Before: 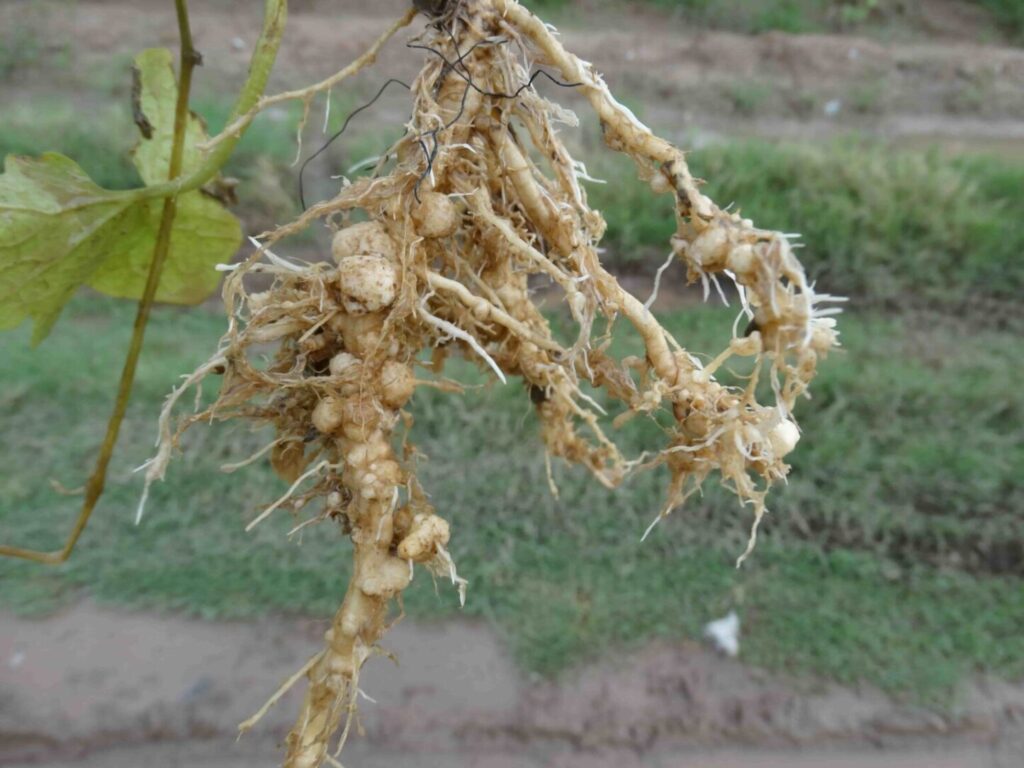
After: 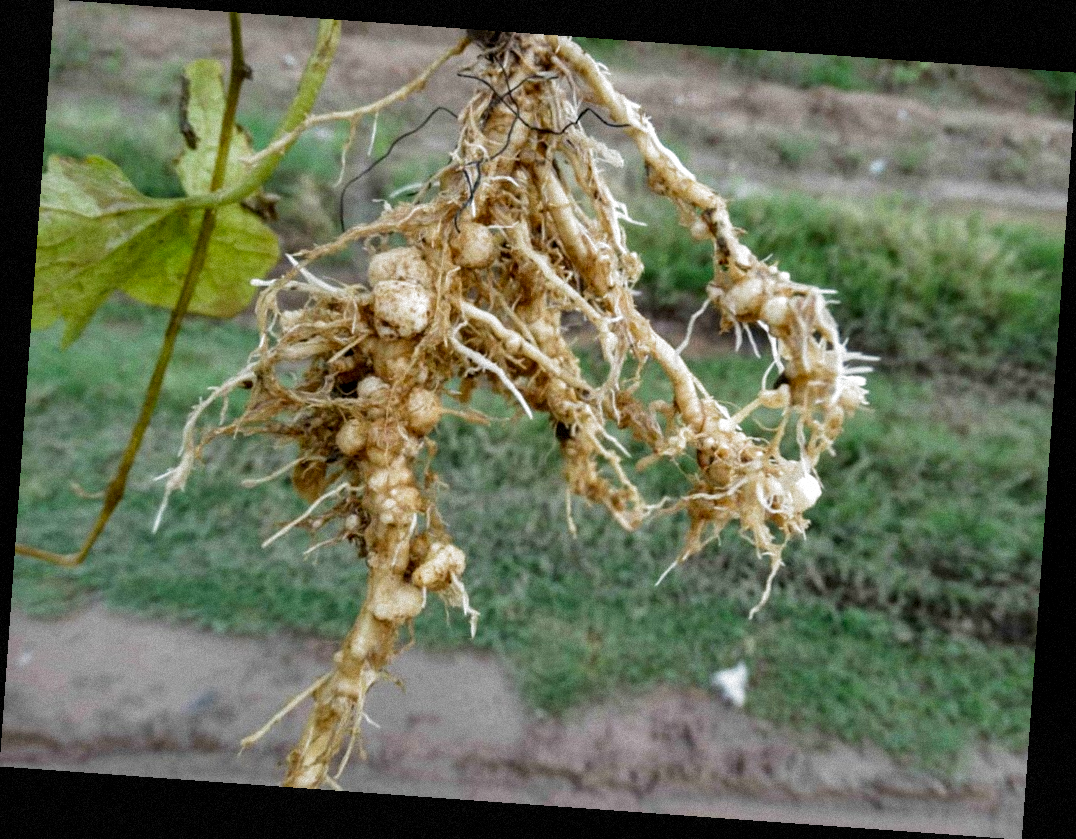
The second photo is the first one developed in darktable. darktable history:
rotate and perspective: rotation 4.1°, automatic cropping off
local contrast: on, module defaults
exposure: black level correction 0, compensate exposure bias true, compensate highlight preservation false
grain: mid-tones bias 0%
filmic rgb: black relative exposure -8.2 EV, white relative exposure 2.2 EV, threshold 3 EV, hardness 7.11, latitude 75%, contrast 1.325, highlights saturation mix -2%, shadows ↔ highlights balance 30%, preserve chrominance no, color science v5 (2021), contrast in shadows safe, contrast in highlights safe, enable highlight reconstruction true
